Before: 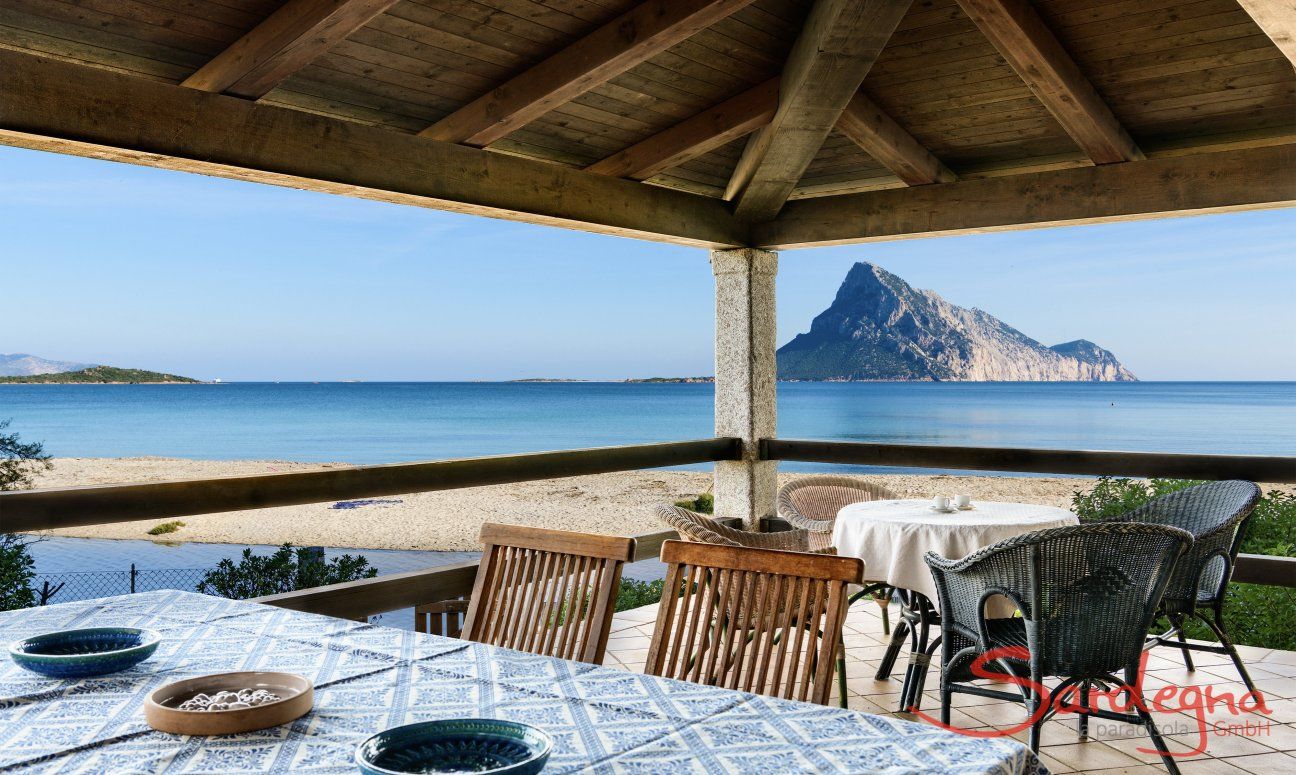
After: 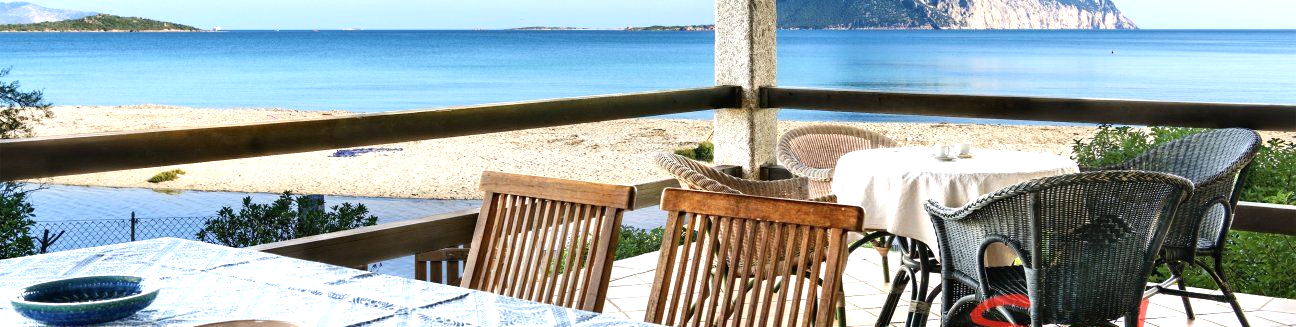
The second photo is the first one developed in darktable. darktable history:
exposure: black level correction 0, exposure 0.691 EV, compensate highlight preservation false
tone equalizer: edges refinement/feathering 500, mask exposure compensation -1.57 EV, preserve details no
crop: top 45.503%, bottom 12.178%
